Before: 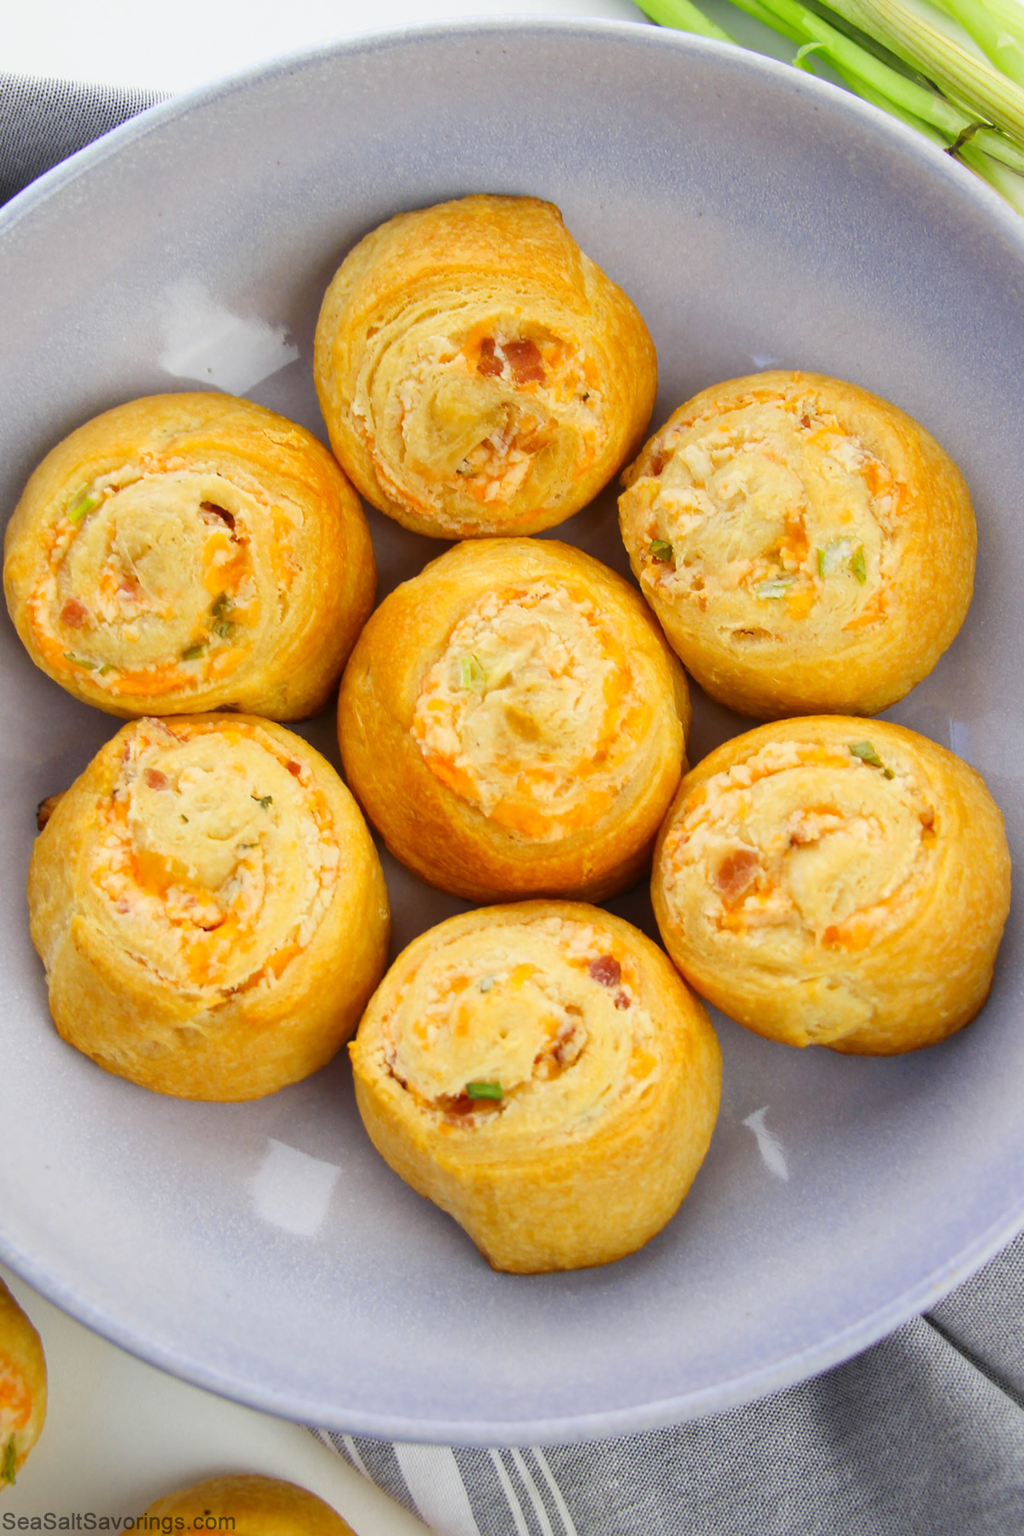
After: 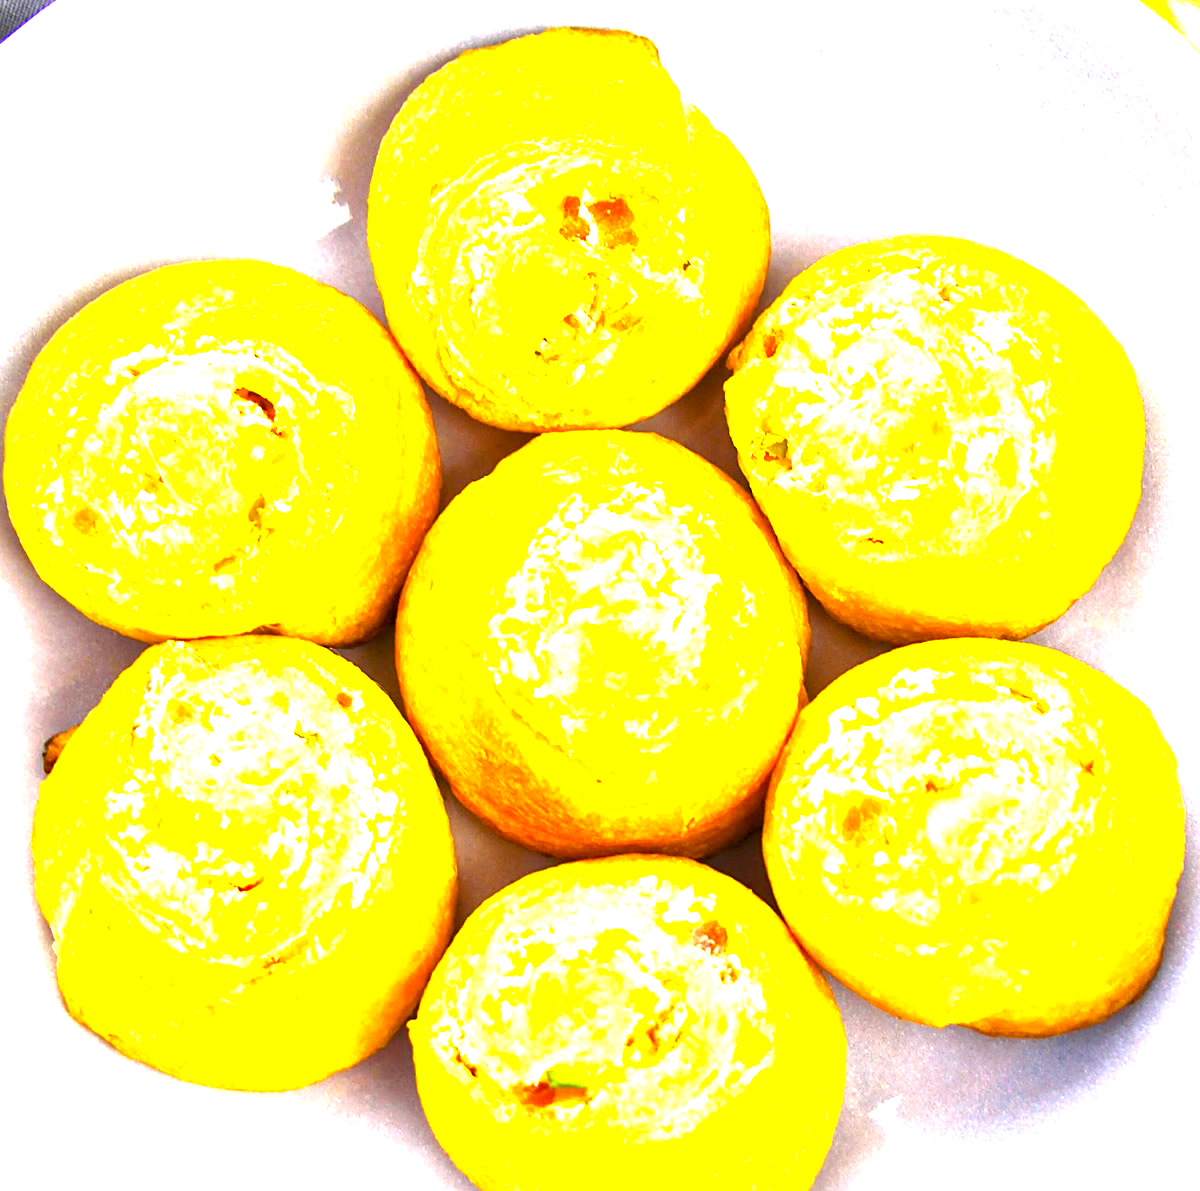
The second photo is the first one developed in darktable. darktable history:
color balance rgb: power › hue 71.5°, linear chroma grading › shadows -7.713%, linear chroma grading › global chroma 9.777%, perceptual saturation grading › global saturation 17.726%, perceptual brilliance grading › highlights 11.175%, perceptual brilliance grading › shadows -10.771%
sharpen: on, module defaults
crop: top 11.167%, bottom 22.631%
exposure: black level correction 0.001, exposure 2 EV, compensate highlight preservation false
local contrast: mode bilateral grid, contrast 20, coarseness 51, detail 129%, midtone range 0.2
